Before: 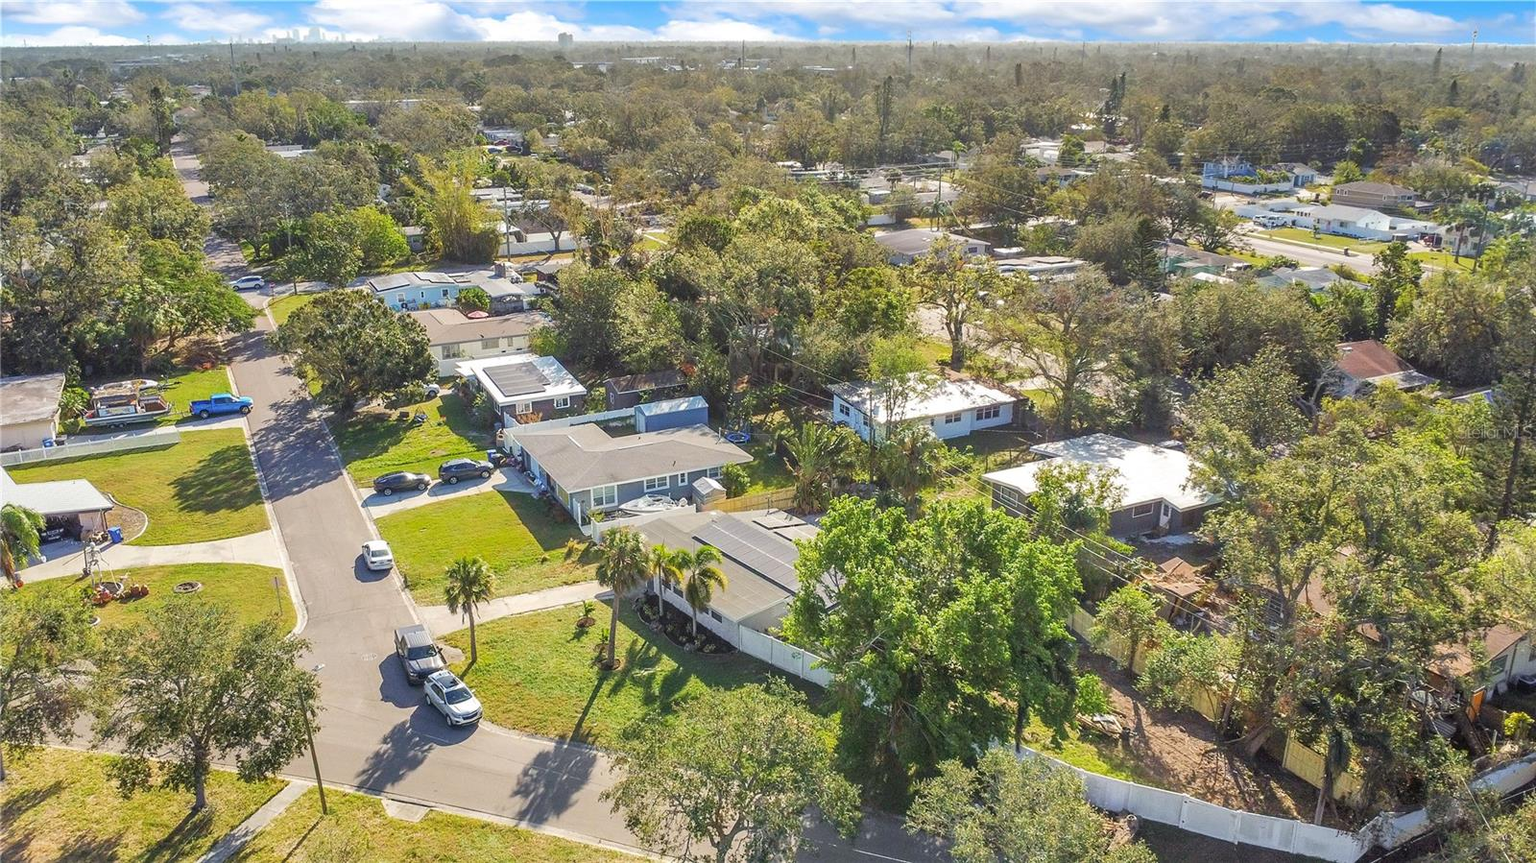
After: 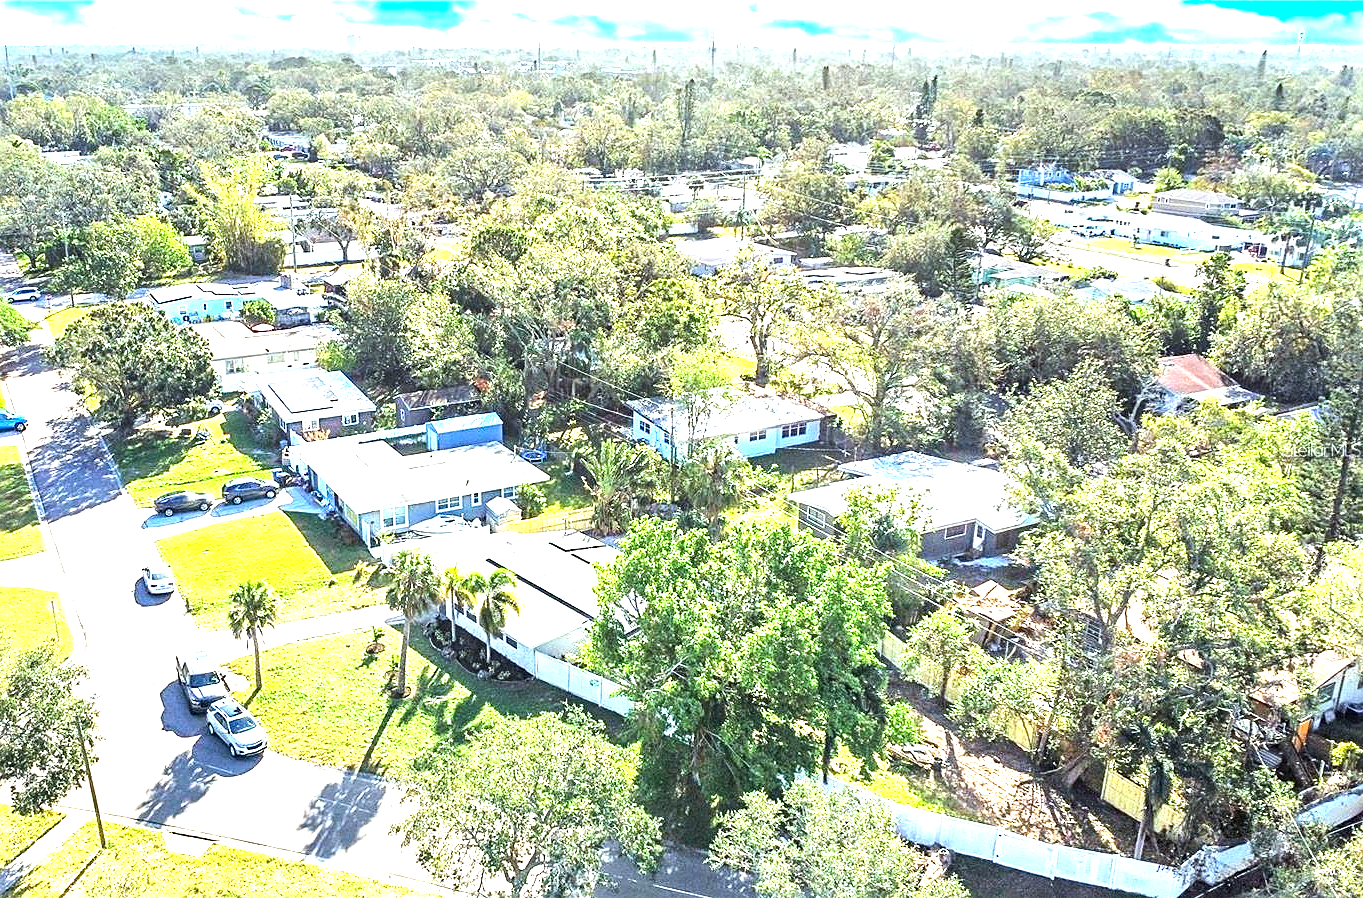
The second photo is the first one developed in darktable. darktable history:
crop and rotate: left 14.804%
tone equalizer: -8 EV -0.775 EV, -7 EV -0.678 EV, -6 EV -0.56 EV, -5 EV -0.372 EV, -3 EV 0.378 EV, -2 EV 0.6 EV, -1 EV 0.675 EV, +0 EV 0.743 EV, edges refinement/feathering 500, mask exposure compensation -1.57 EV, preserve details no
exposure: black level correction 0, exposure 1.2 EV, compensate exposure bias true, compensate highlight preservation false
color calibration: gray › normalize channels true, illuminant F (fluorescent), F source F9 (Cool White Deluxe 4150 K) – high CRI, x 0.375, y 0.373, temperature 4158.73 K, gamut compression 0.03
sharpen: radius 2.162, amount 0.386, threshold 0.121
haze removal: compatibility mode true, adaptive false
